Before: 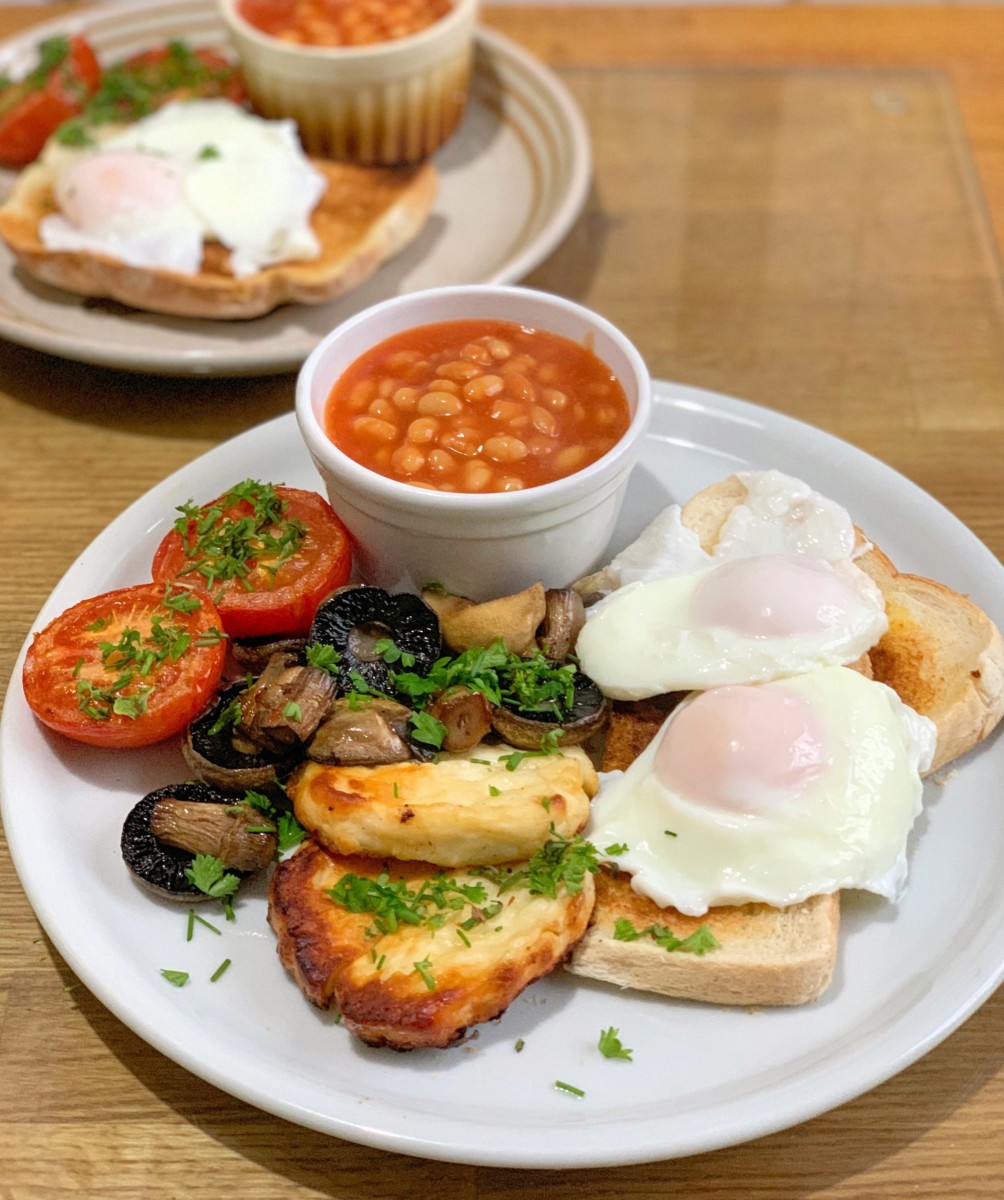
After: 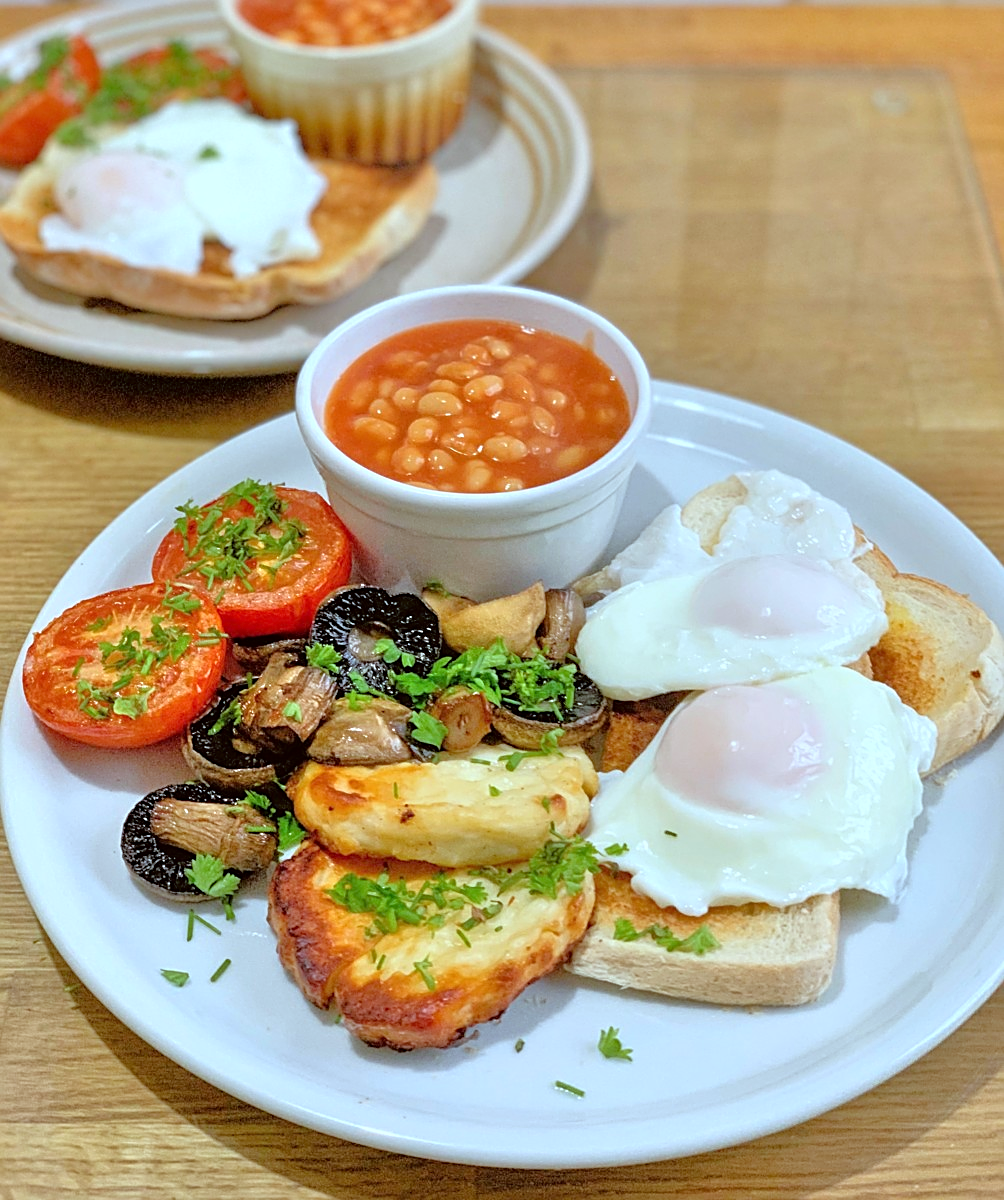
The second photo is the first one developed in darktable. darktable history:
tone equalizer: -7 EV 0.15 EV, -6 EV 0.6 EV, -5 EV 1.15 EV, -4 EV 1.33 EV, -3 EV 1.15 EV, -2 EV 0.6 EV, -1 EV 0.15 EV, mask exposure compensation -0.5 EV
color correction: highlights a* -4.98, highlights b* -3.76, shadows a* 3.83, shadows b* 4.08
white balance: red 0.924, blue 1.095
sharpen: on, module defaults
